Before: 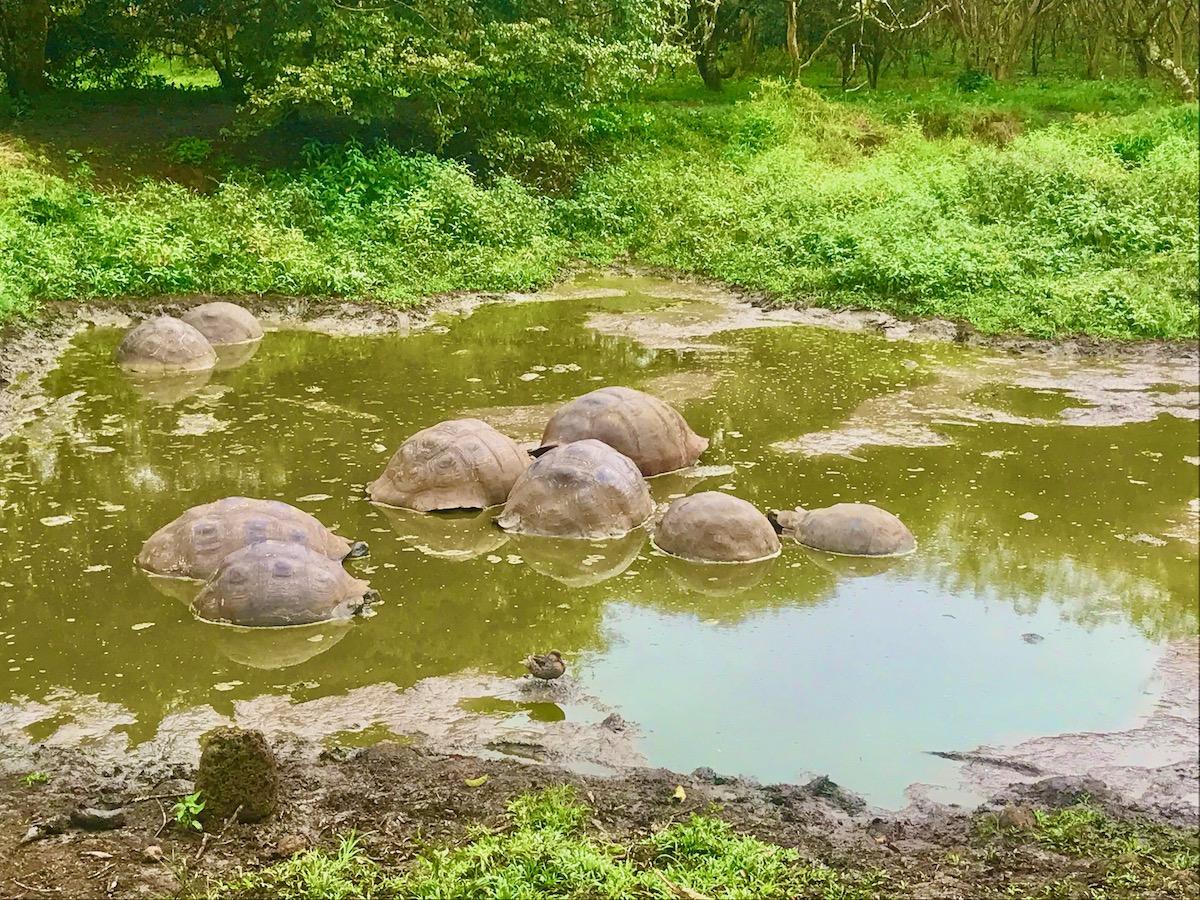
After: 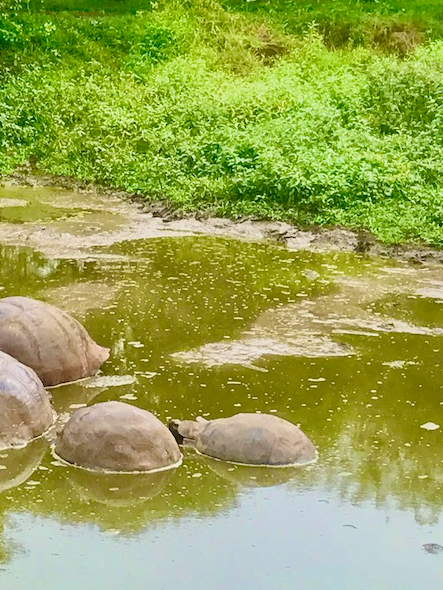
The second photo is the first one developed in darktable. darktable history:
shadows and highlights: shadows 25, highlights -25
crop and rotate: left 49.936%, top 10.094%, right 13.136%, bottom 24.256%
